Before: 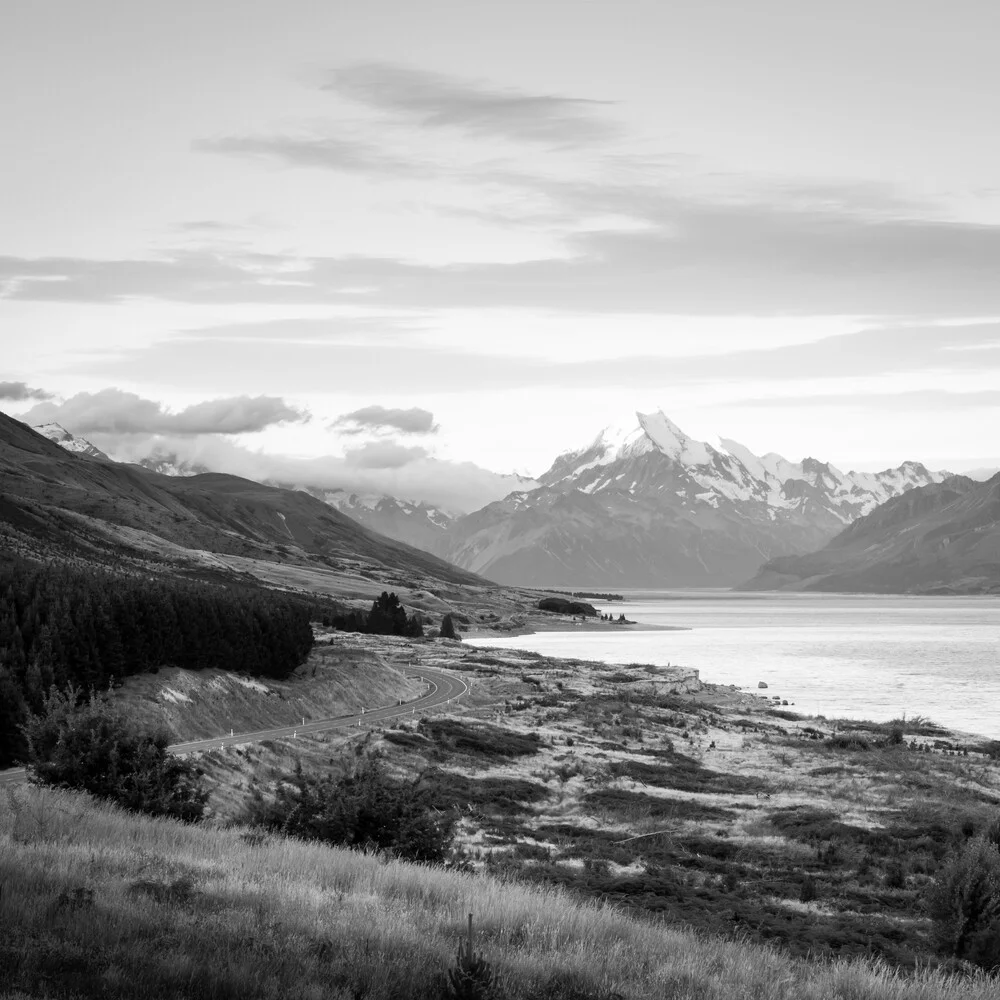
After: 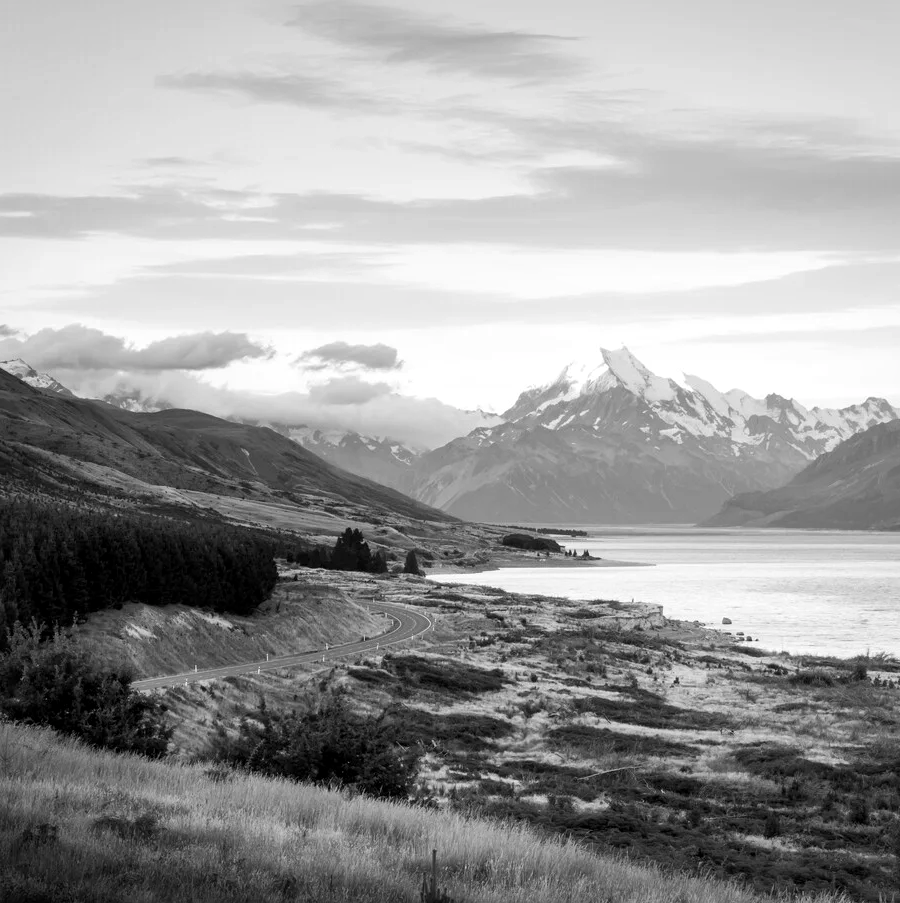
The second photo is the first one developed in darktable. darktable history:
crop: left 3.602%, top 6.45%, right 6.371%, bottom 3.205%
local contrast: mode bilateral grid, contrast 20, coarseness 51, detail 128%, midtone range 0.2
contrast equalizer: octaves 7, y [[0.439, 0.44, 0.442, 0.457, 0.493, 0.498], [0.5 ×6], [0.5 ×6], [0 ×6], [0 ×6]], mix 0.167
